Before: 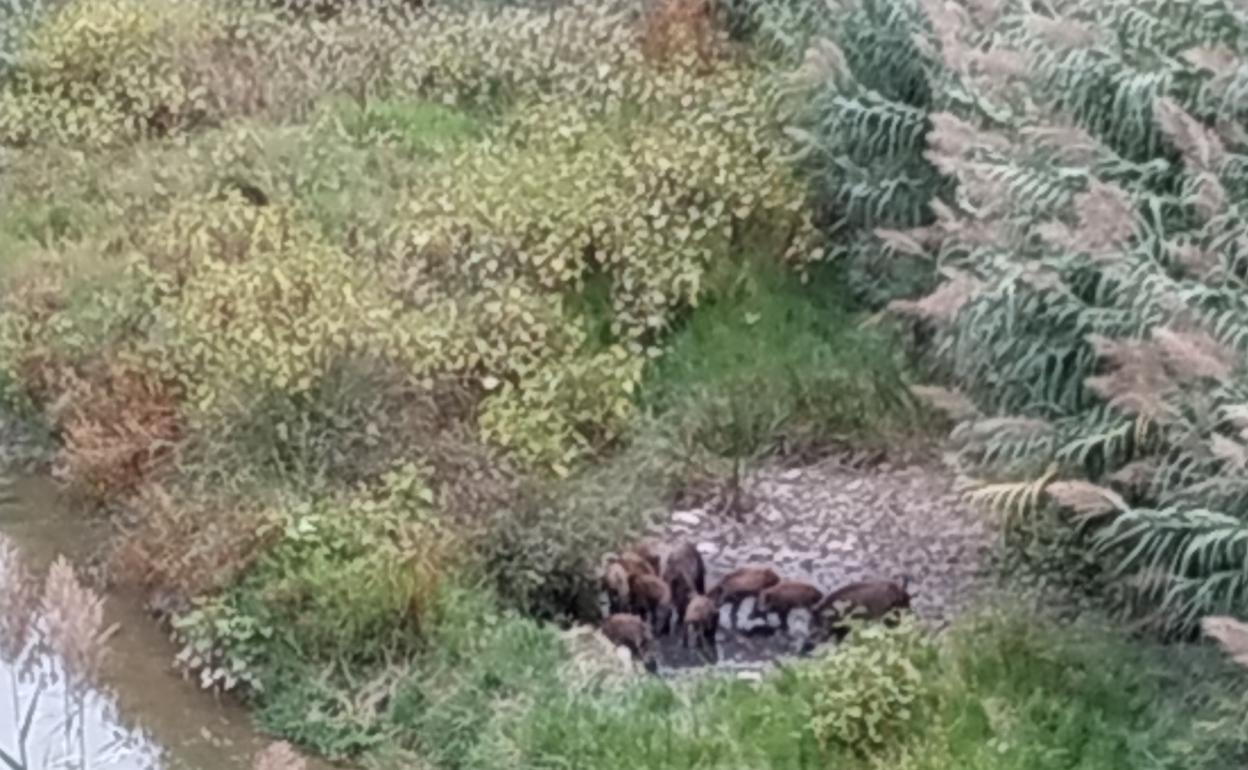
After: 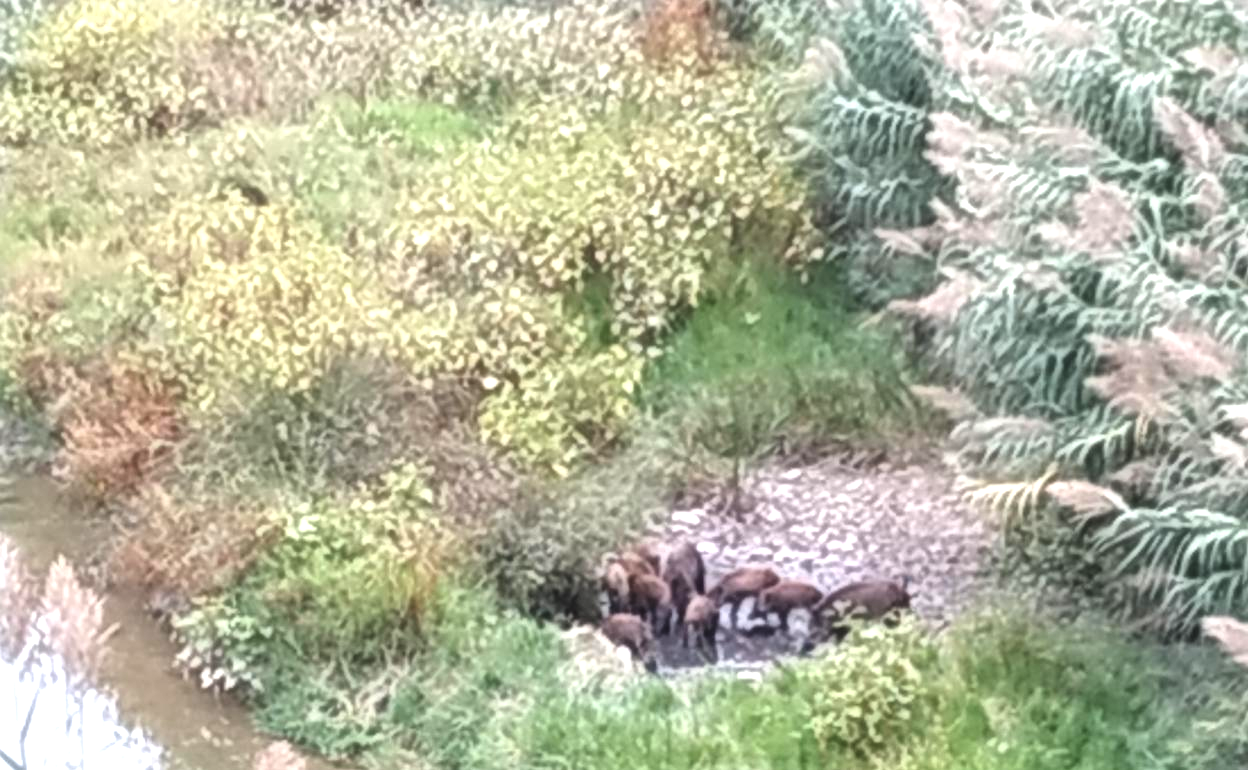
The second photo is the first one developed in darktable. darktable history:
exposure: black level correction -0.005, exposure 1.002 EV, compensate highlight preservation false
